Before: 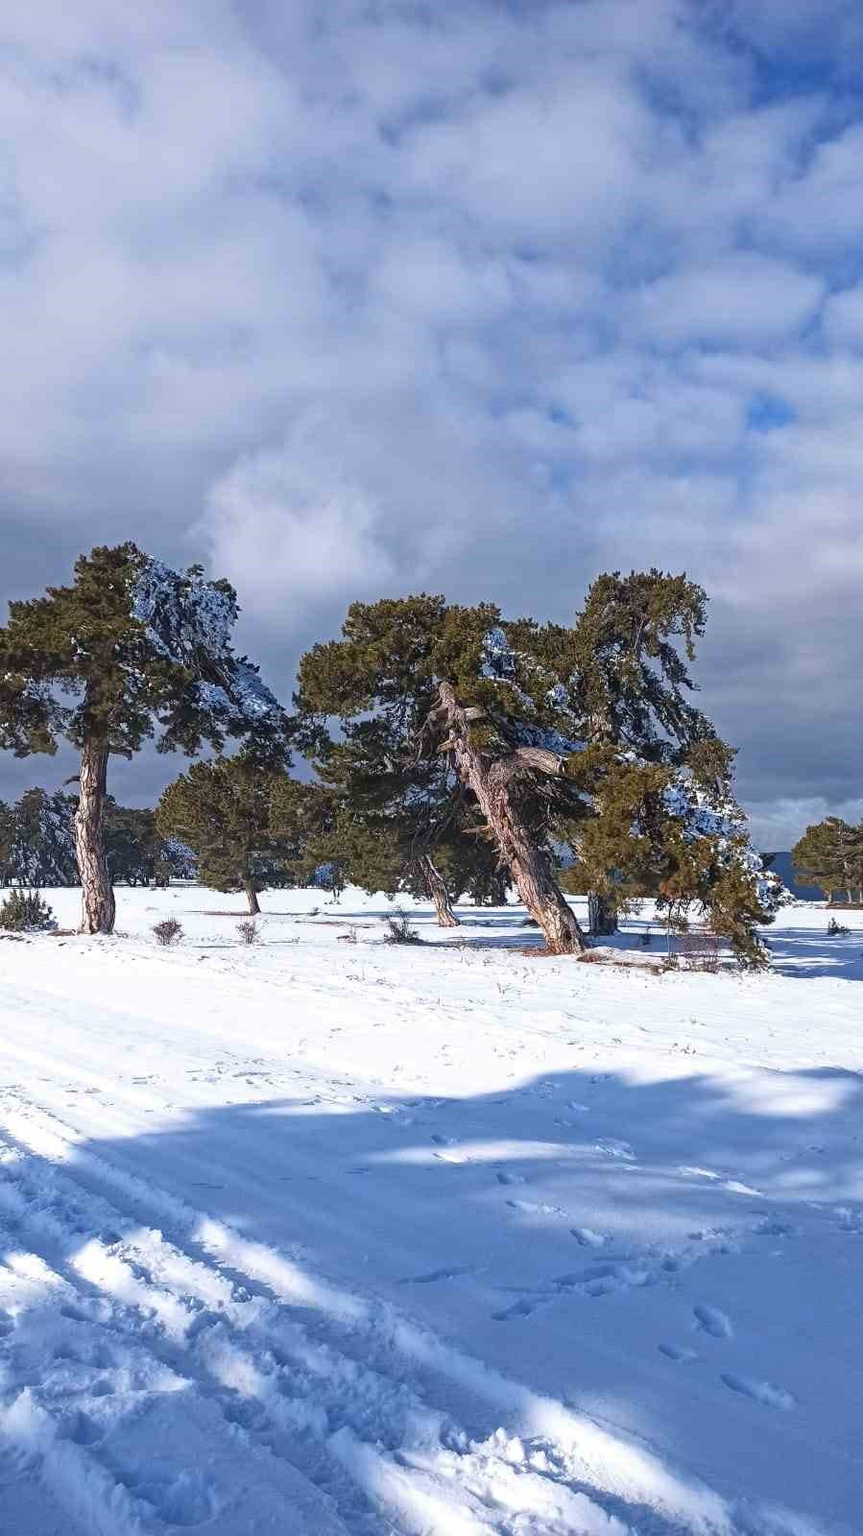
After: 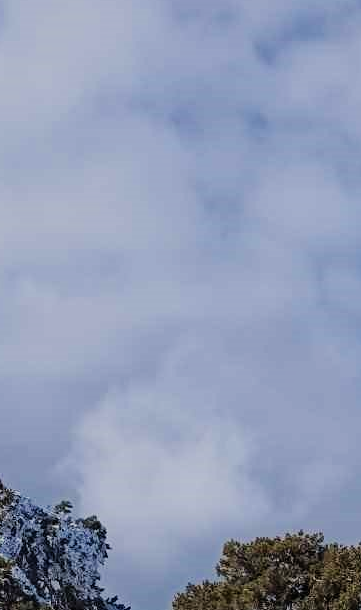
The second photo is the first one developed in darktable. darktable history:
tone equalizer: on, module defaults
filmic rgb: black relative exposure -7.65 EV, white relative exposure 4.56 EV, hardness 3.61, contrast 1.052
crop: left 15.611%, top 5.447%, right 44.224%, bottom 56.368%
